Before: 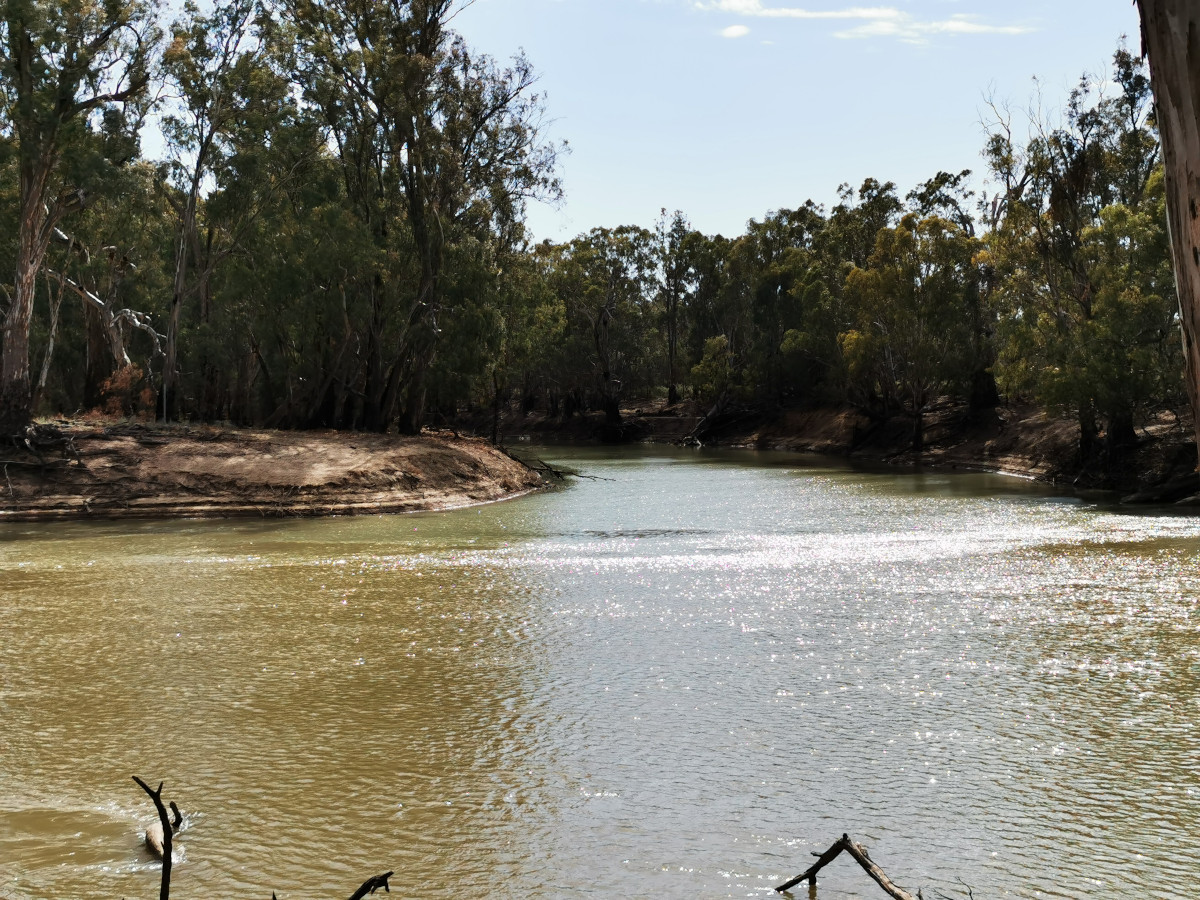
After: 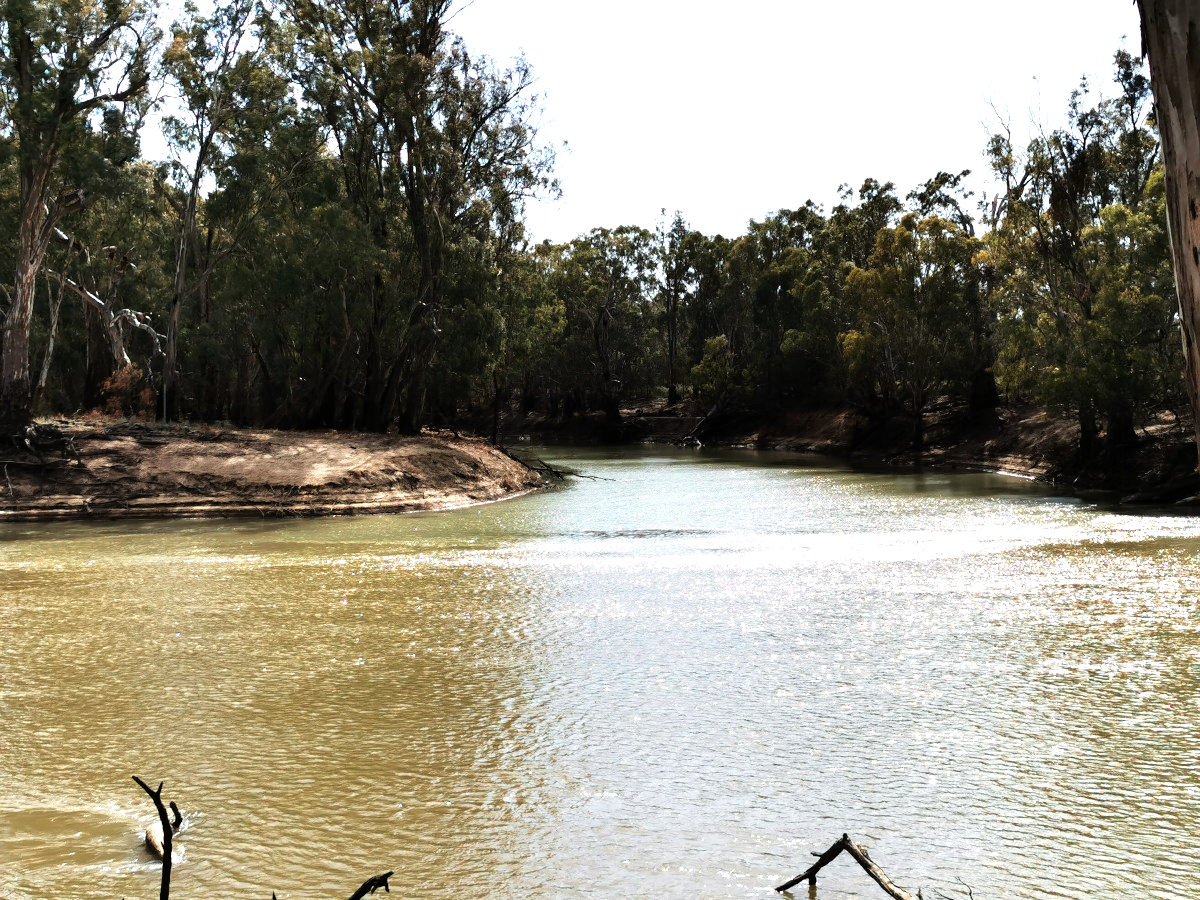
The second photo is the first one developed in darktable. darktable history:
tone equalizer: -8 EV -0.711 EV, -7 EV -0.689 EV, -6 EV -0.606 EV, -5 EV -0.373 EV, -3 EV 0.399 EV, -2 EV 0.6 EV, -1 EV 0.675 EV, +0 EV 0.762 EV
